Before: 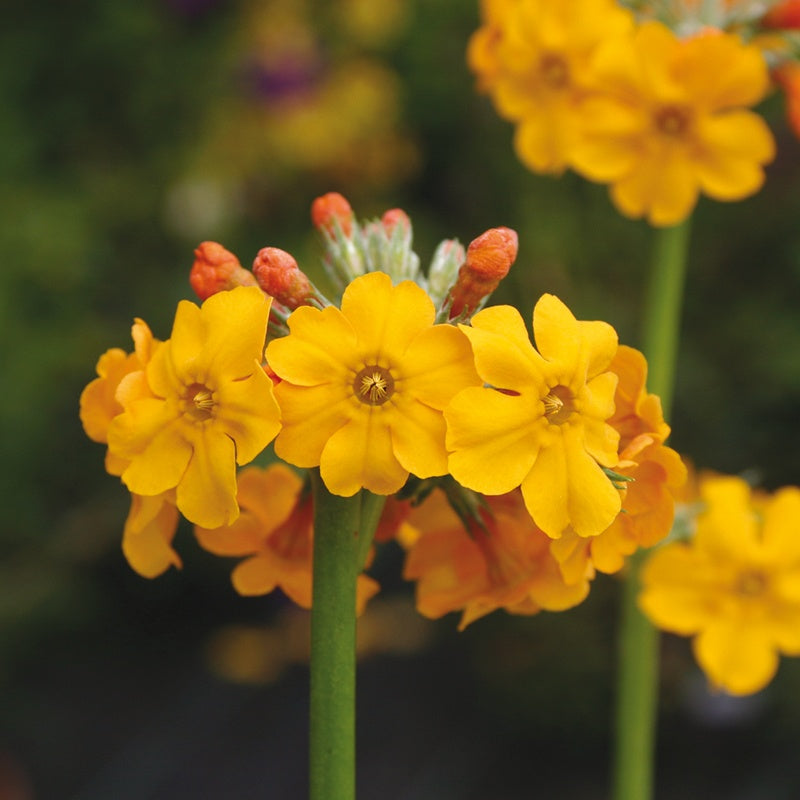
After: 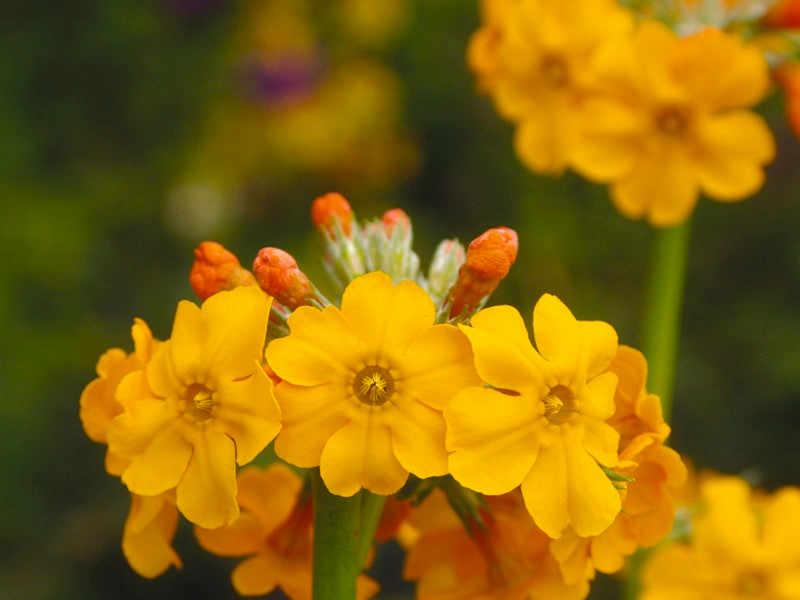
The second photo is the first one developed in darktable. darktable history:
exposure: compensate highlight preservation false
crop: bottom 24.985%
color balance rgb: perceptual saturation grading › global saturation 30.667%
haze removal: strength -0.111, compatibility mode true, adaptive false
